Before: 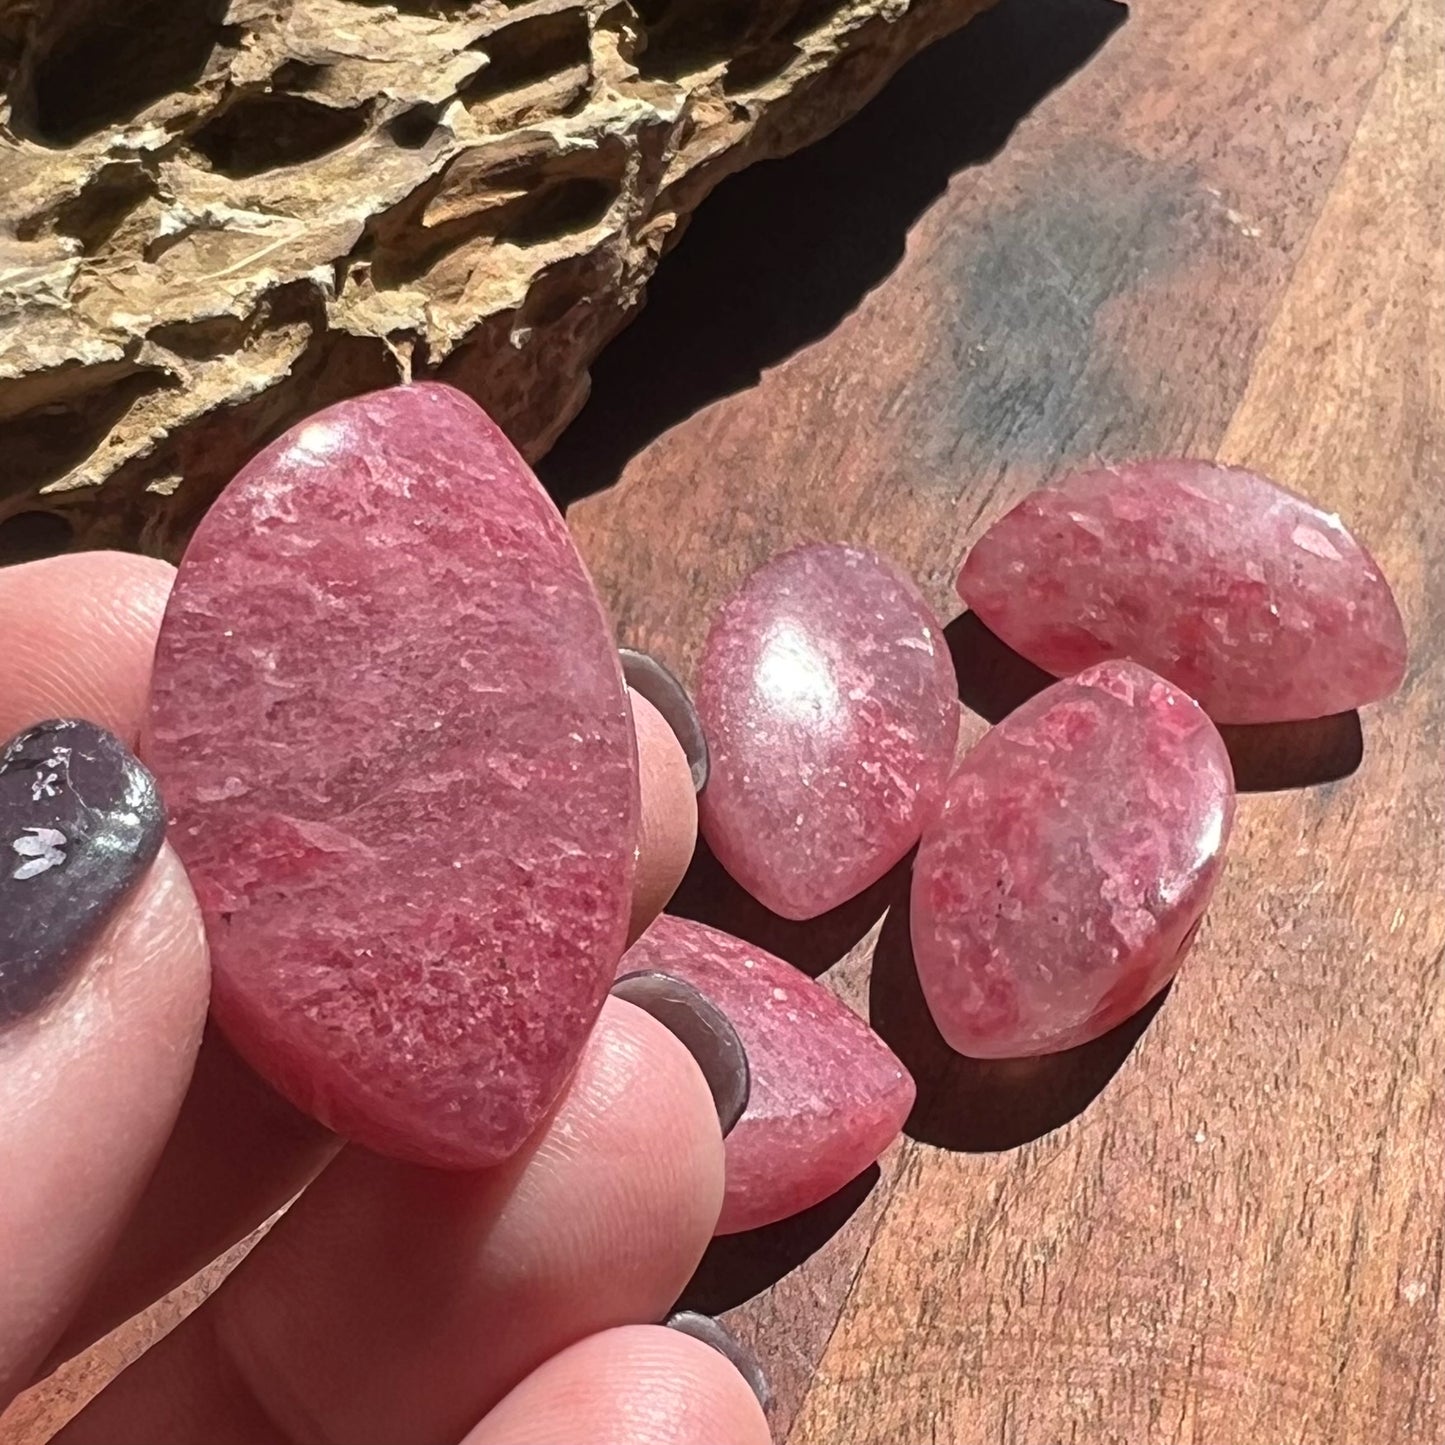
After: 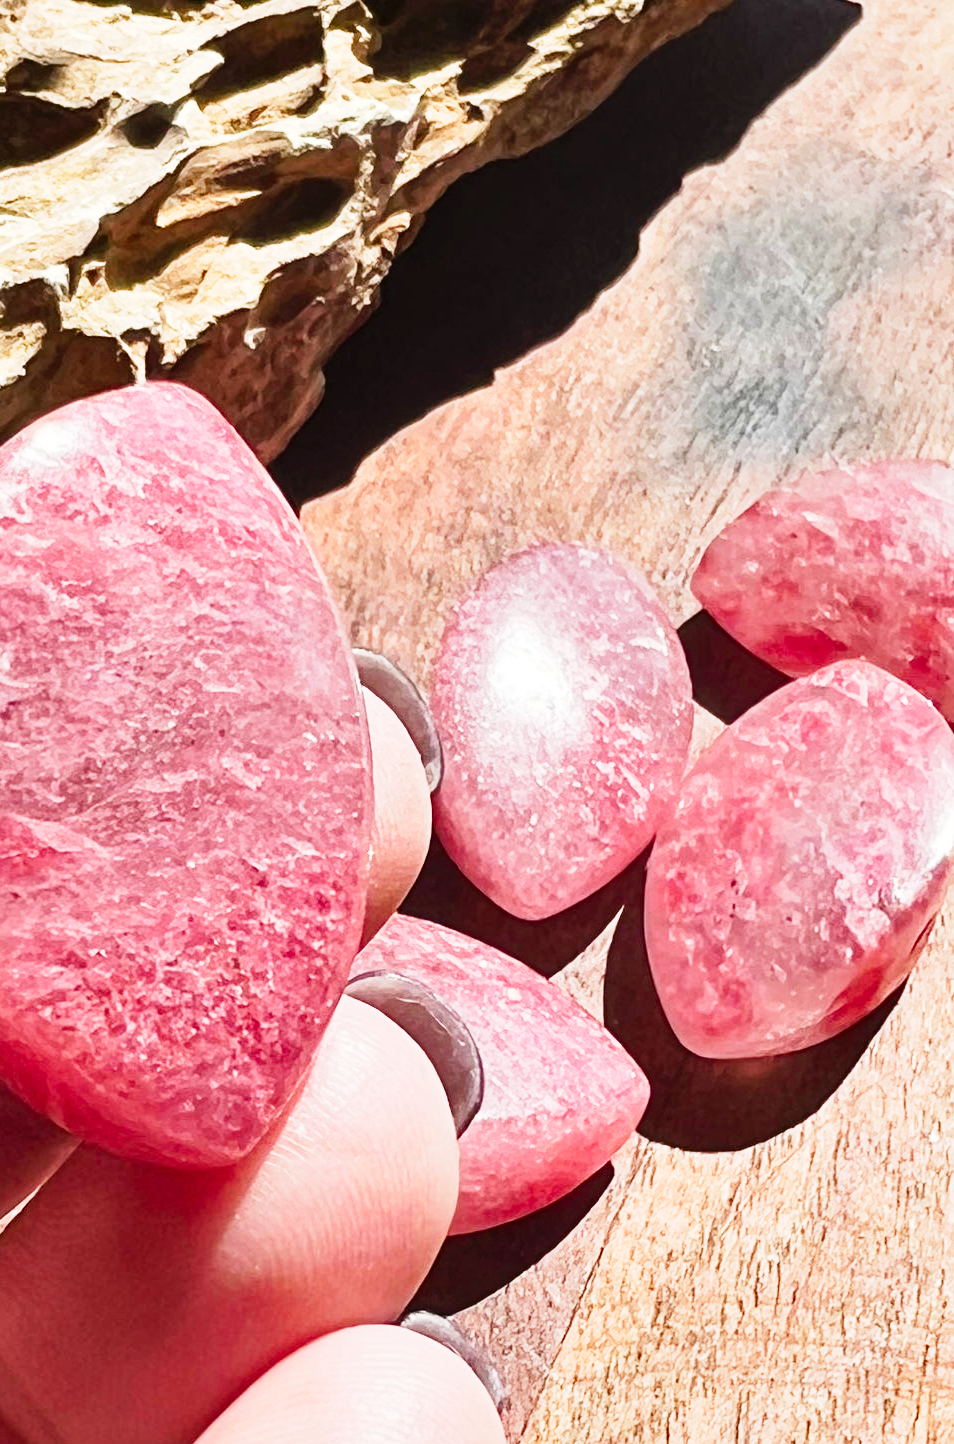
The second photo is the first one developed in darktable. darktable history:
crop and rotate: left 18.442%, right 15.508%
tone curve: curves: ch0 [(0, 0) (0.003, 0.003) (0.011, 0.012) (0.025, 0.027) (0.044, 0.048) (0.069, 0.074) (0.1, 0.117) (0.136, 0.177) (0.177, 0.246) (0.224, 0.324) (0.277, 0.422) (0.335, 0.531) (0.399, 0.633) (0.468, 0.733) (0.543, 0.824) (0.623, 0.895) (0.709, 0.938) (0.801, 0.961) (0.898, 0.98) (1, 1)], preserve colors none
shadows and highlights: shadows 49, highlights -41, soften with gaussian
